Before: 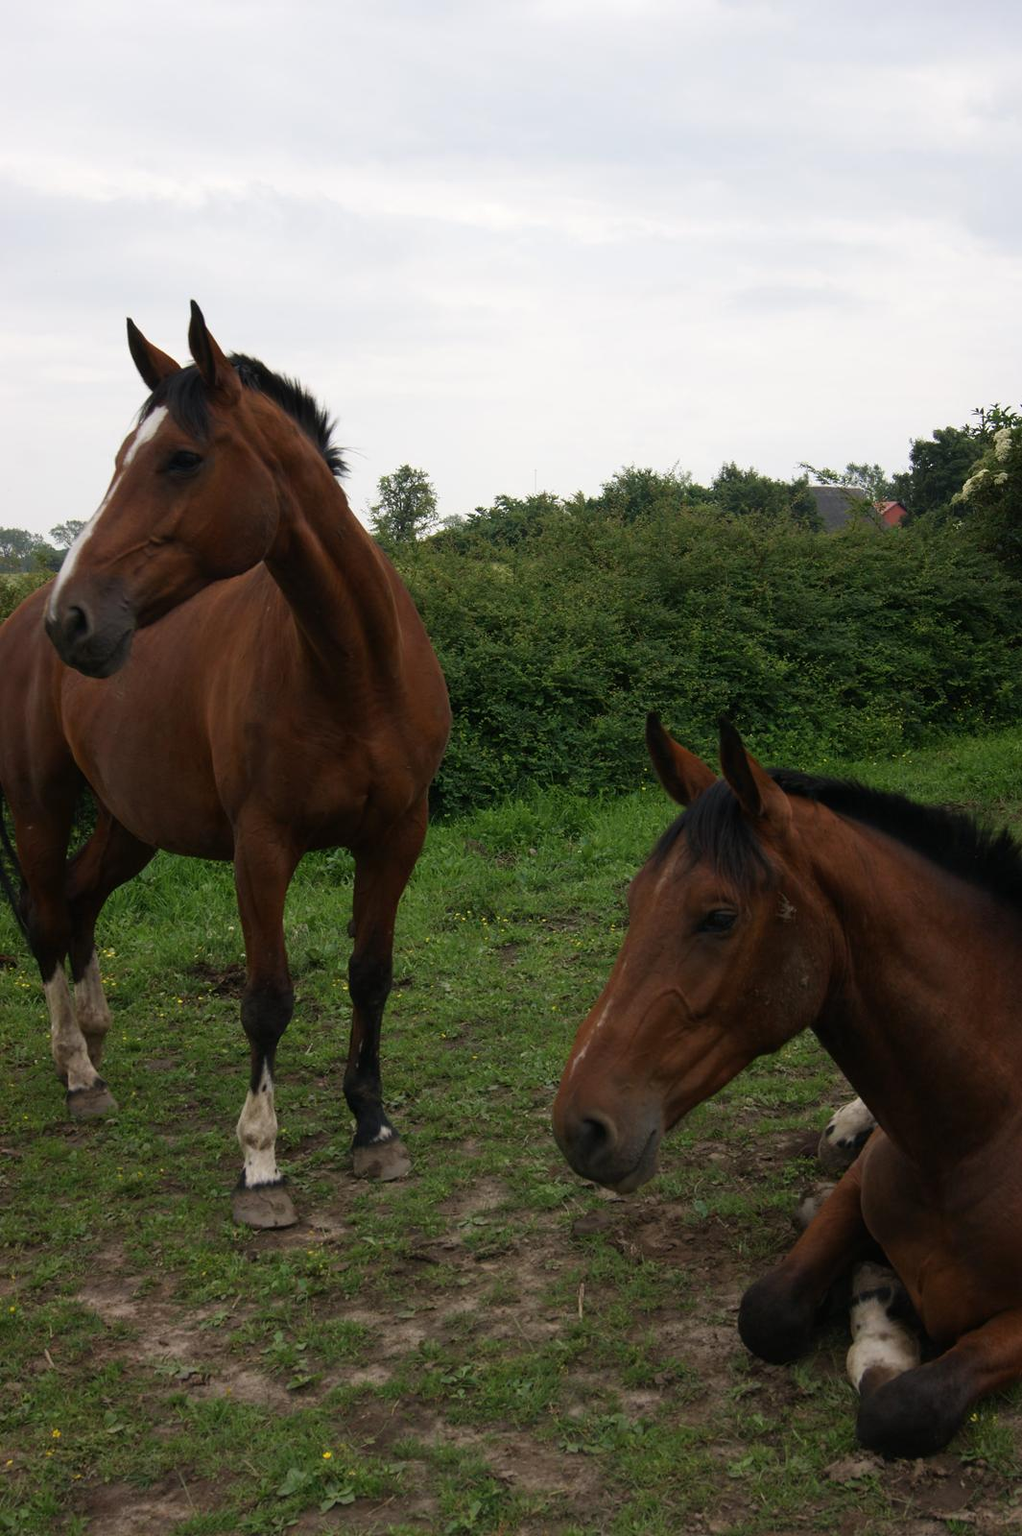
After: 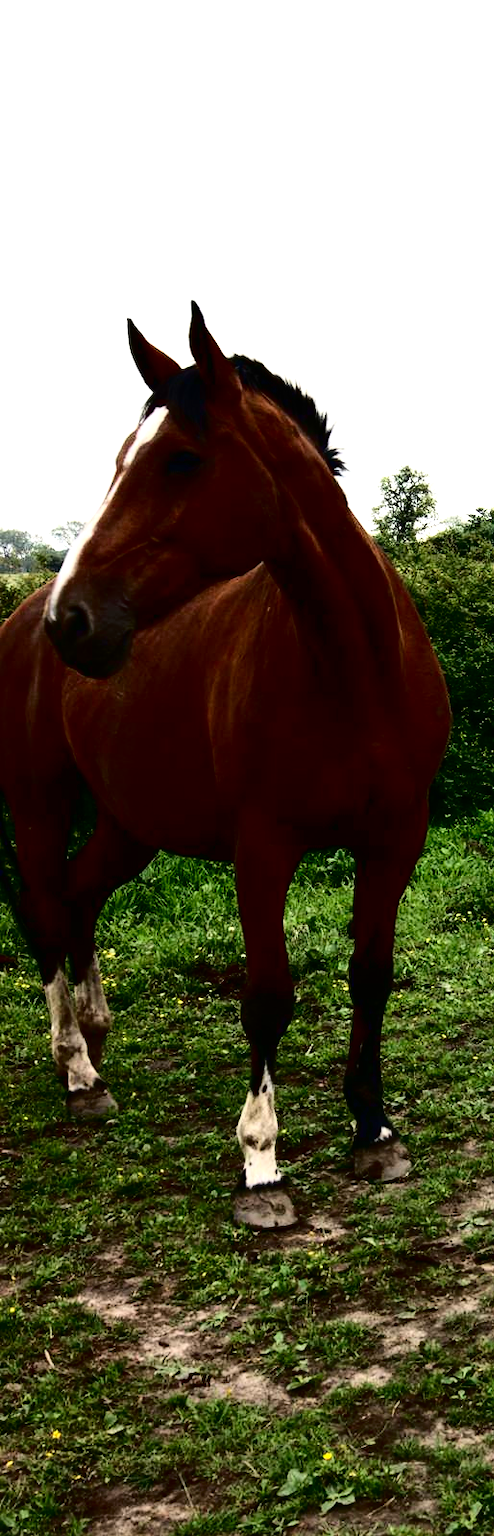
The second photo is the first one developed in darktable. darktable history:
tone curve: curves: ch0 [(0, 0) (0.003, 0.003) (0.011, 0.005) (0.025, 0.008) (0.044, 0.012) (0.069, 0.02) (0.1, 0.031) (0.136, 0.047) (0.177, 0.088) (0.224, 0.141) (0.277, 0.222) (0.335, 0.32) (0.399, 0.422) (0.468, 0.523) (0.543, 0.623) (0.623, 0.716) (0.709, 0.796) (0.801, 0.88) (0.898, 0.958) (1, 1)], color space Lab, independent channels, preserve colors none
contrast brightness saturation: contrast 0.237, brightness -0.23, saturation 0.149
crop and rotate: left 0.029%, top 0%, right 51.564%
exposure: black level correction 0, exposure 1.2 EV, compensate highlight preservation false
